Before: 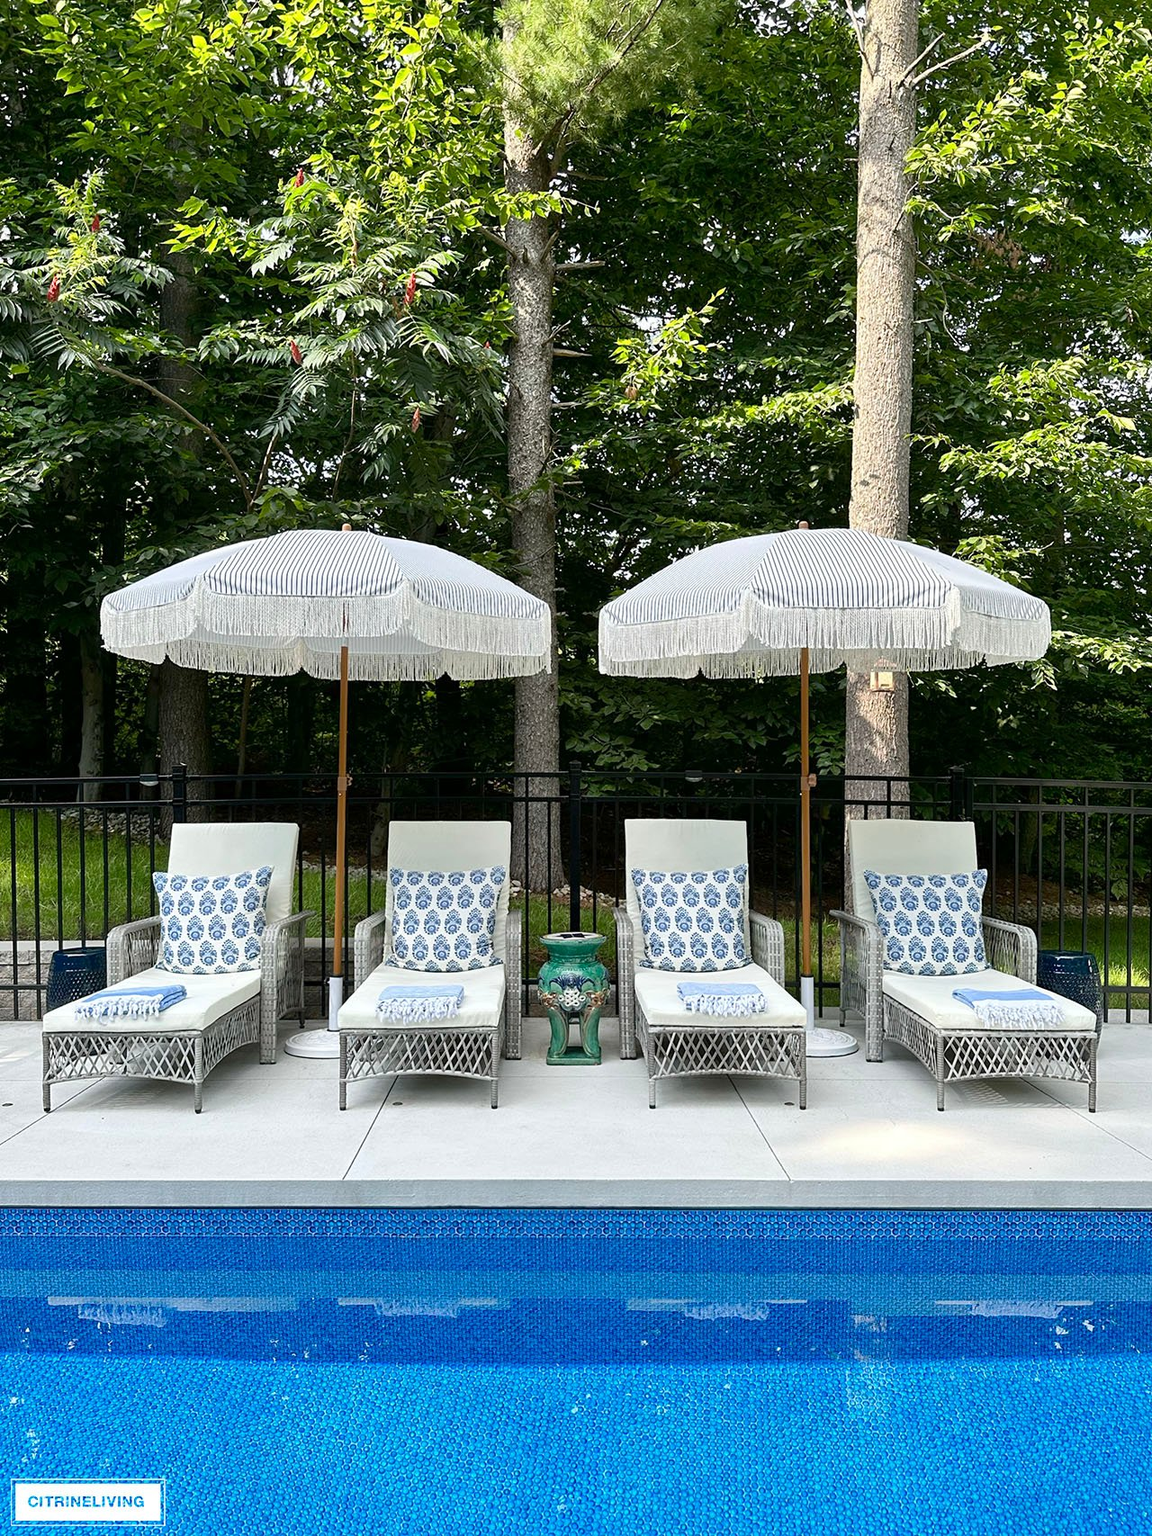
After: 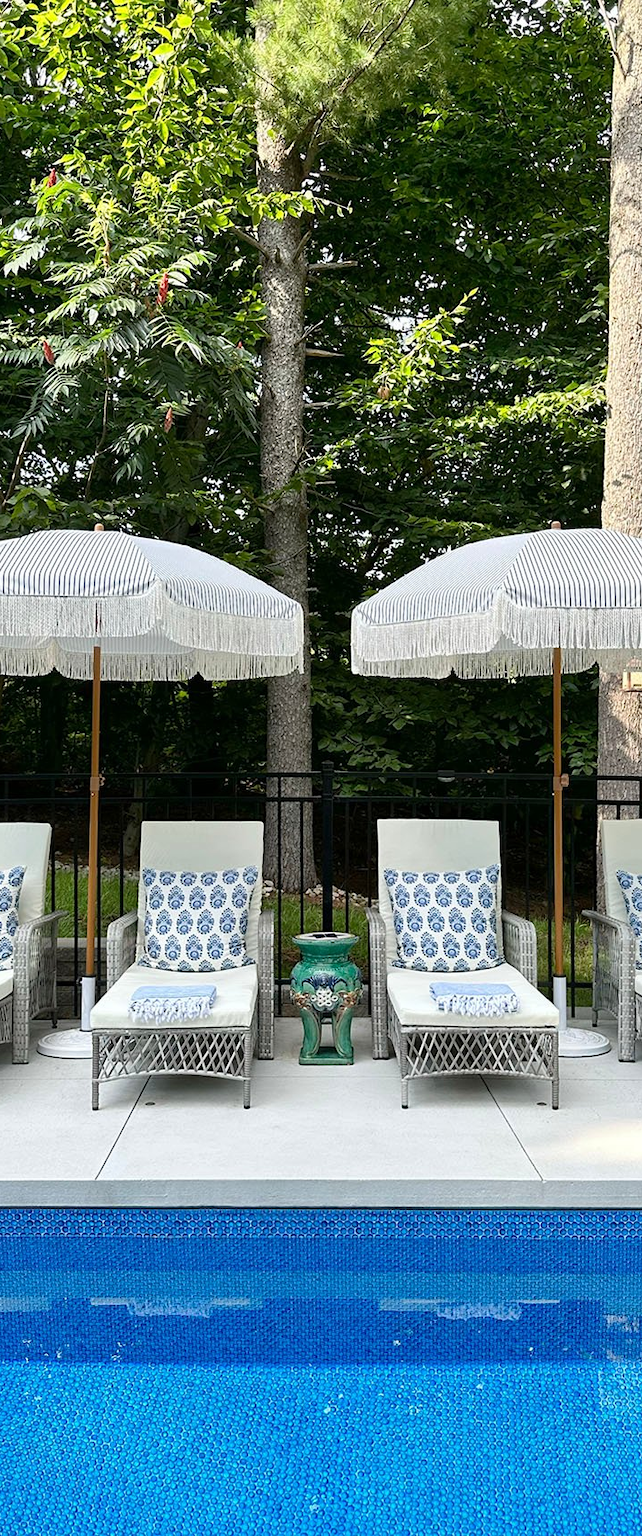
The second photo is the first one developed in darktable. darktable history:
crop: left 21.491%, right 22.69%
